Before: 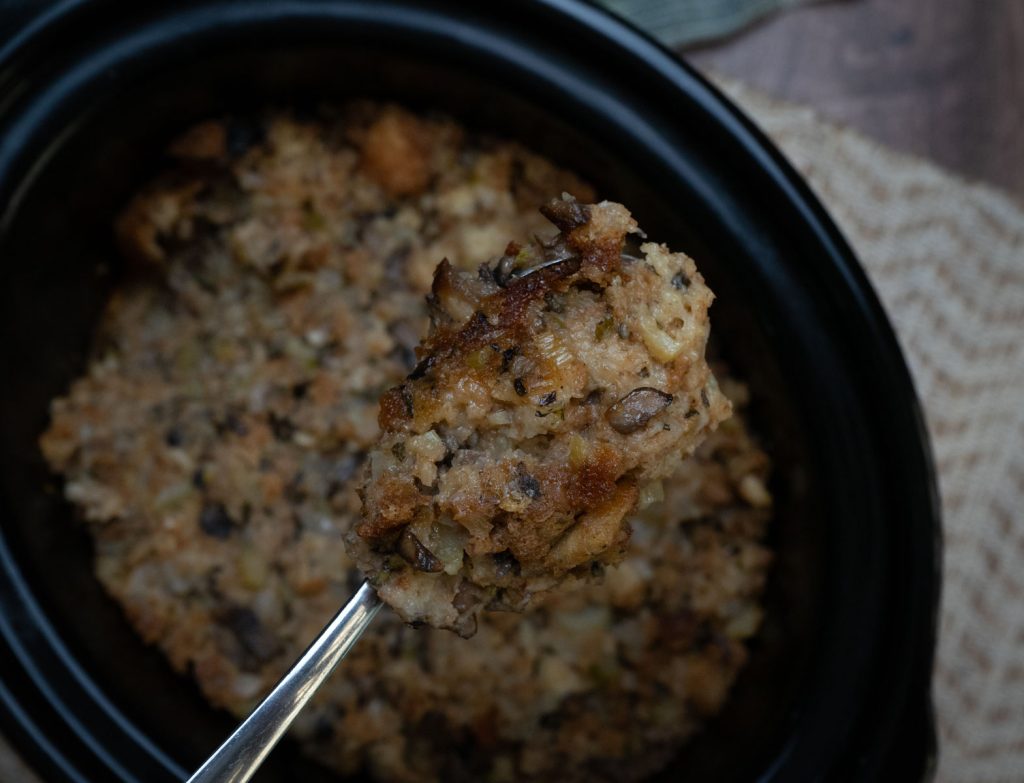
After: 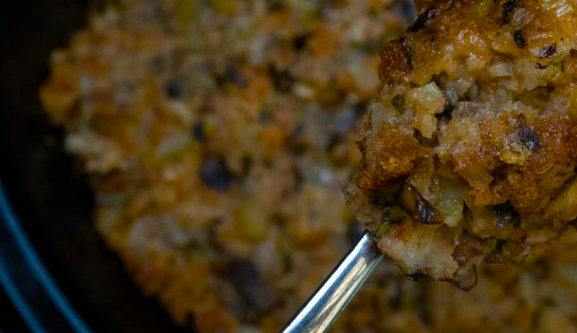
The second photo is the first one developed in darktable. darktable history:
crop: top 44.483%, right 43.593%, bottom 12.892%
tone equalizer: -8 EV -0.55 EV
color balance rgb: perceptual saturation grading › global saturation 20%, perceptual saturation grading › highlights -25%, perceptual saturation grading › shadows 25%, global vibrance 50%
